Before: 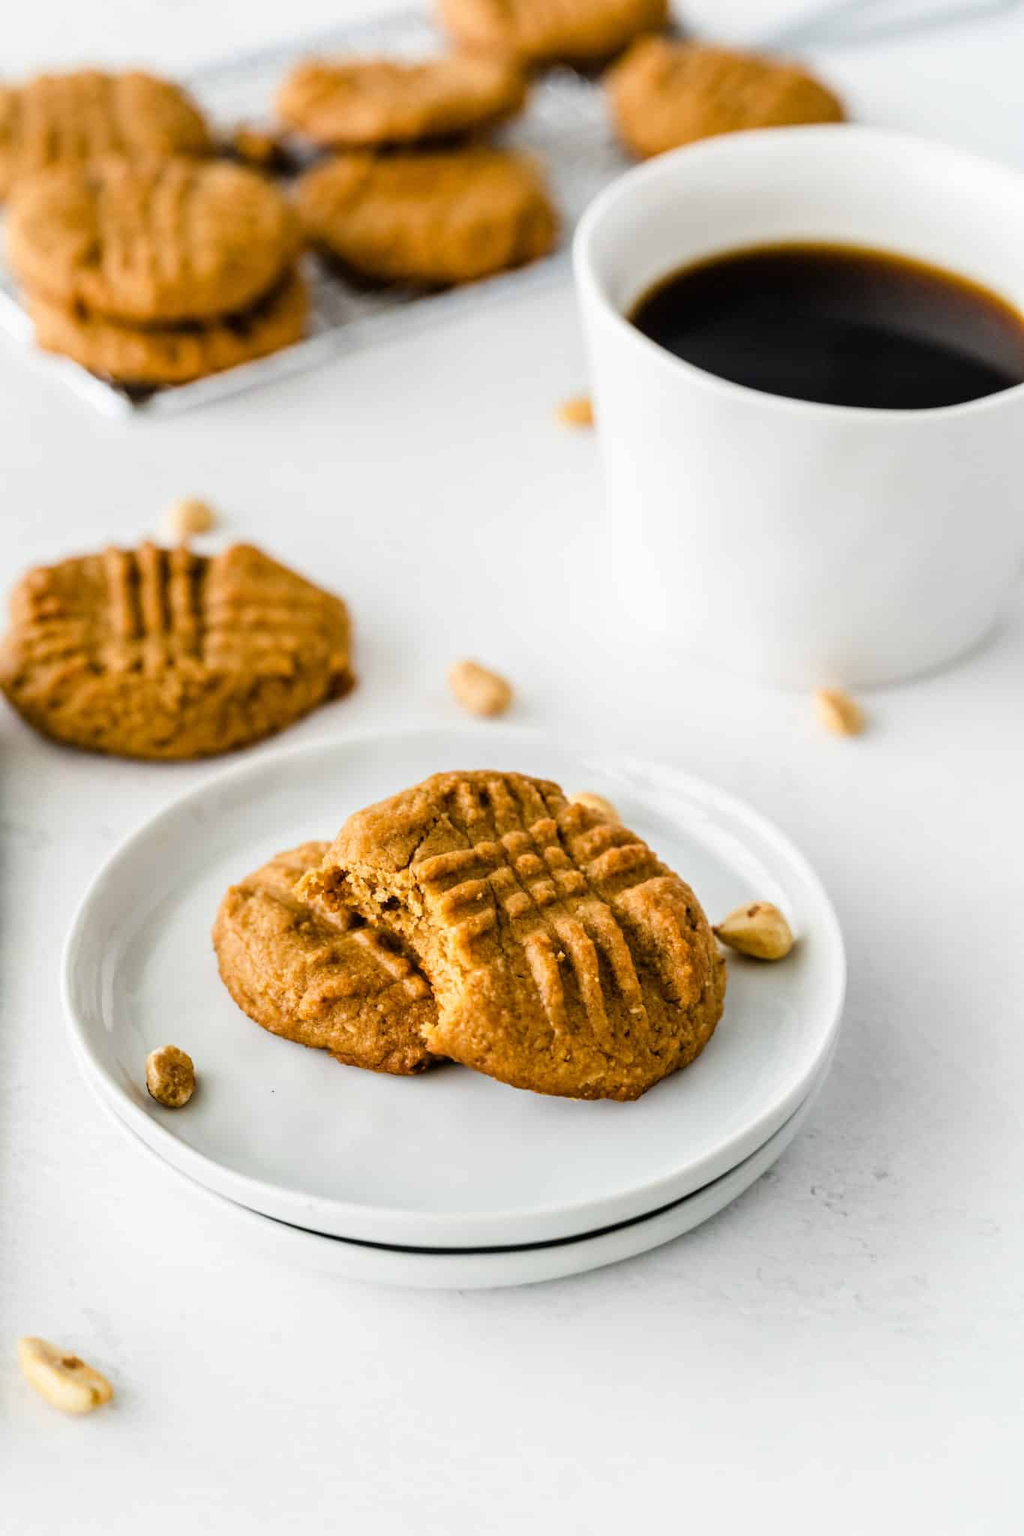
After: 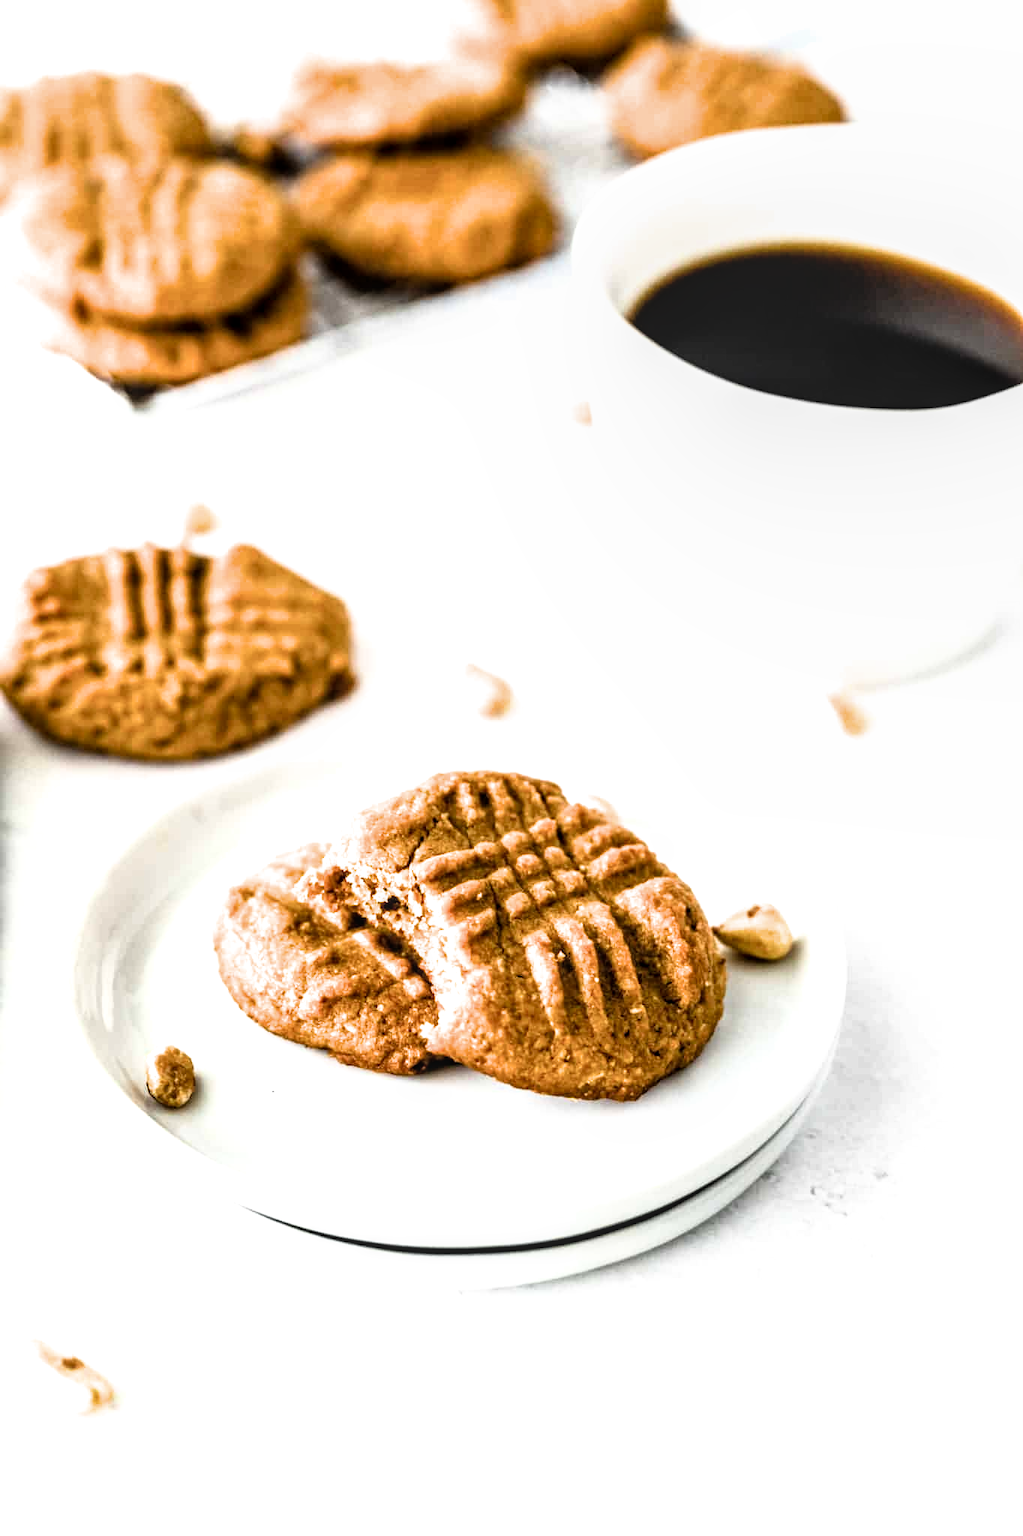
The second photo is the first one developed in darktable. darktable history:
exposure: black level correction 0.001, exposure 0.5 EV, compensate exposure bias true, compensate highlight preservation false
filmic rgb: white relative exposure 2.2 EV, hardness 6.97
local contrast: on, module defaults
